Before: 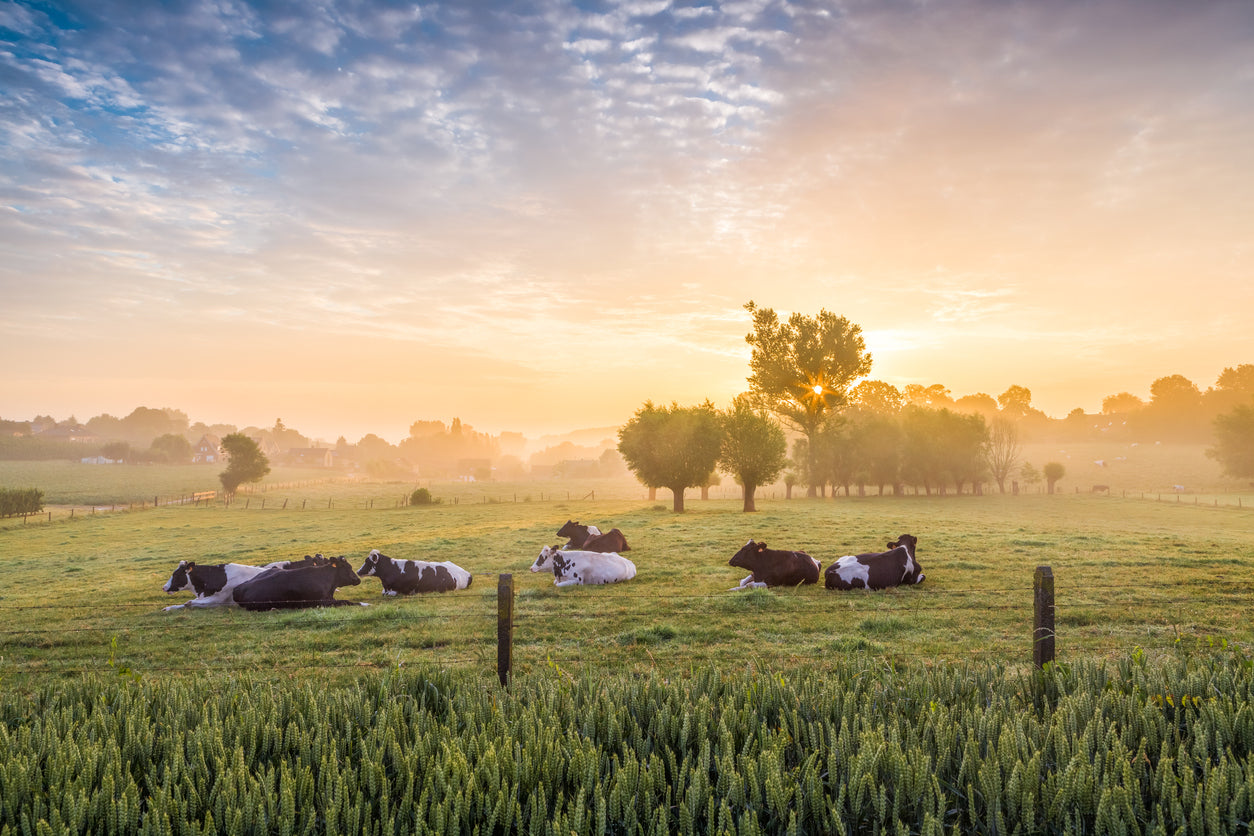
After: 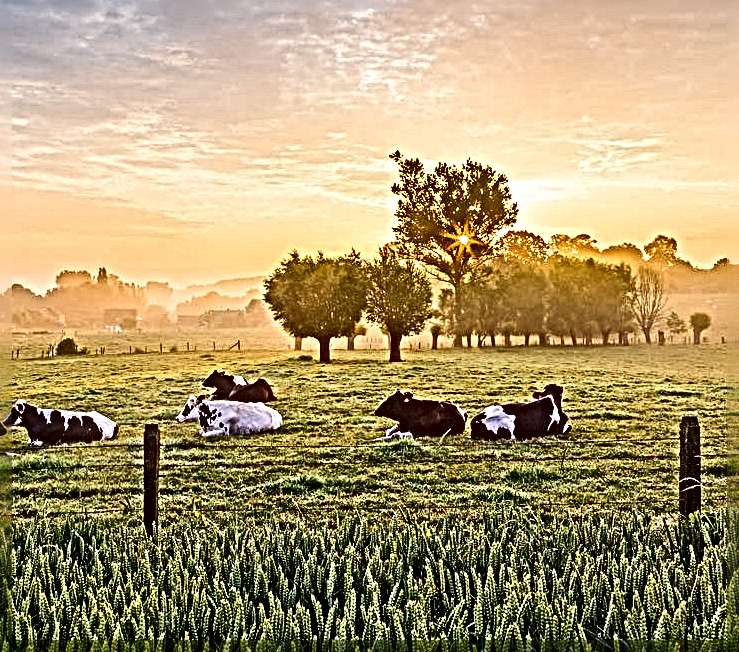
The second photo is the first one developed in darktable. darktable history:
crop and rotate: left 28.265%, top 18.085%, right 12.735%, bottom 3.839%
contrast brightness saturation: contrast 0.215, brightness -0.112, saturation 0.208
shadows and highlights: shadows color adjustment 99.15%, highlights color adjustment 0.37%, low approximation 0.01, soften with gaussian
contrast equalizer: y [[0.5, 0.5, 0.5, 0.539, 0.64, 0.611], [0.5 ×6], [0.5 ×6], [0 ×6], [0 ×6]]
sharpen: radius 6.288, amount 1.809, threshold 0.057
